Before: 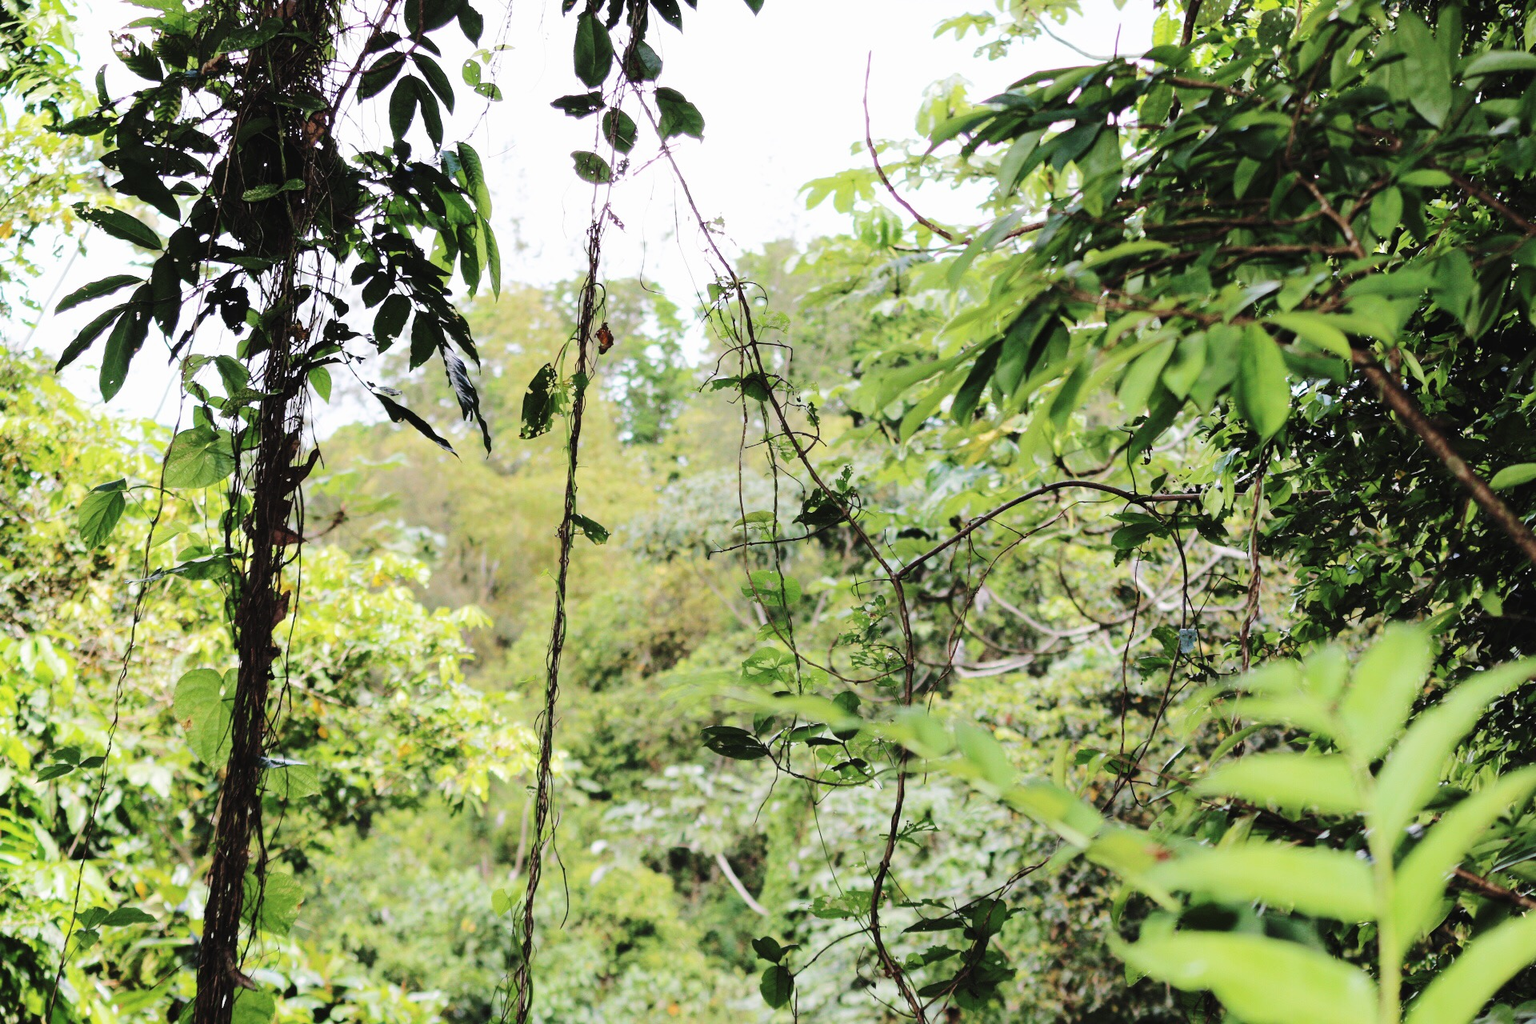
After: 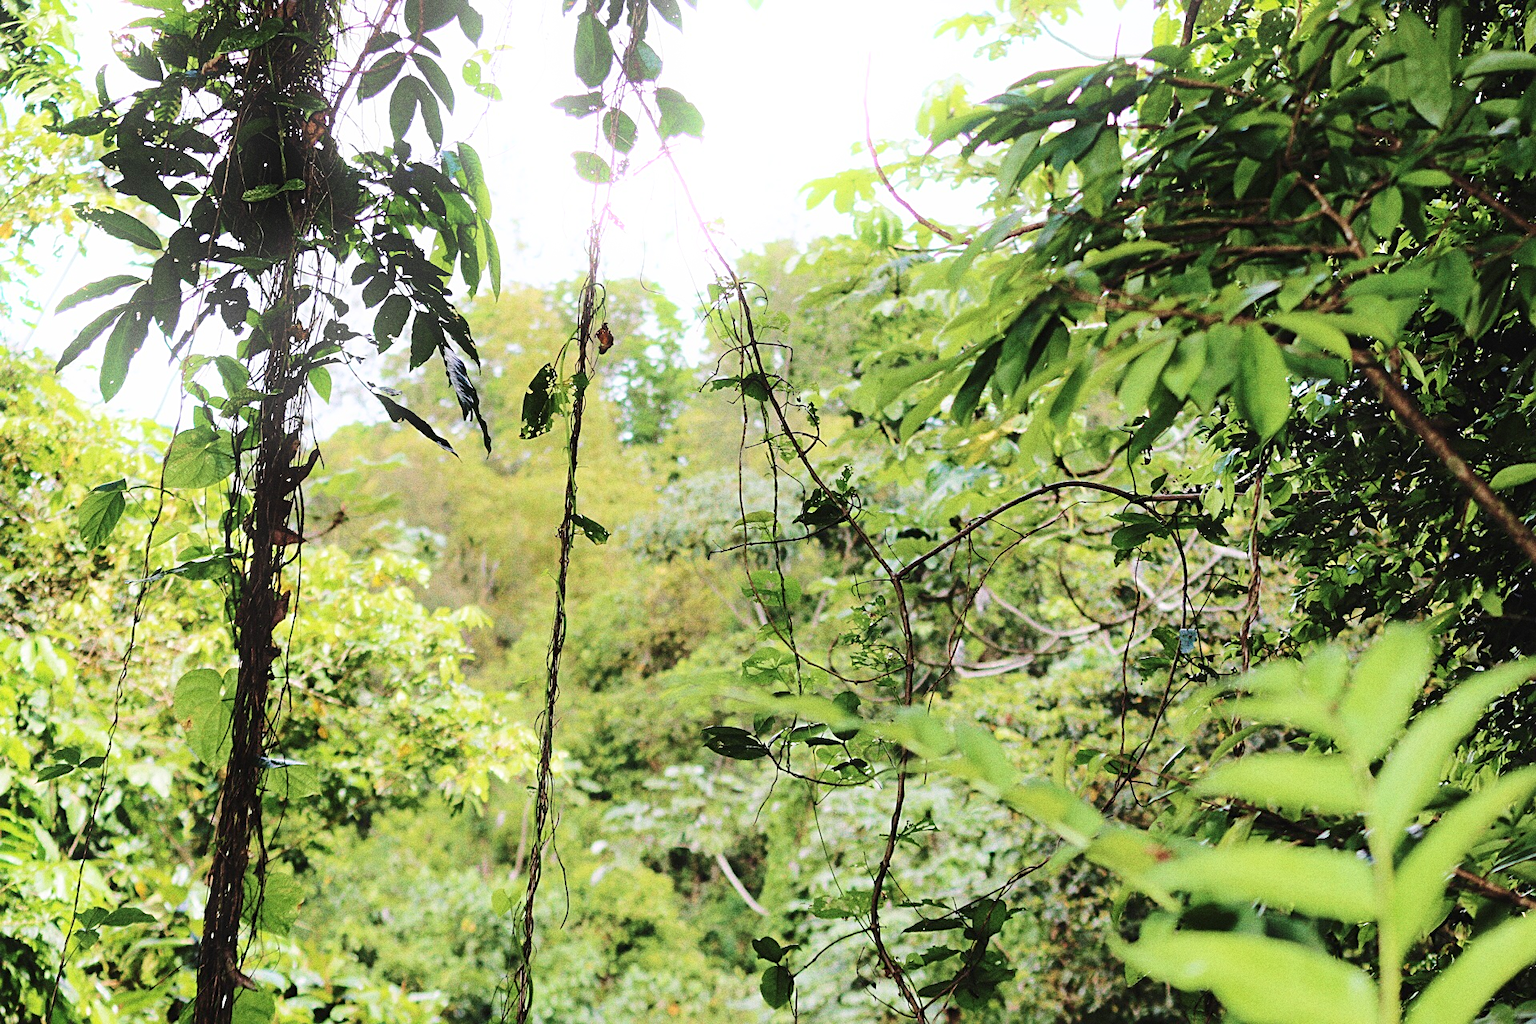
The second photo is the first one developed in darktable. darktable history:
sharpen: on, module defaults
grain: coarseness 0.09 ISO, strength 40%
bloom: size 9%, threshold 100%, strength 7%
velvia: strength 30%
